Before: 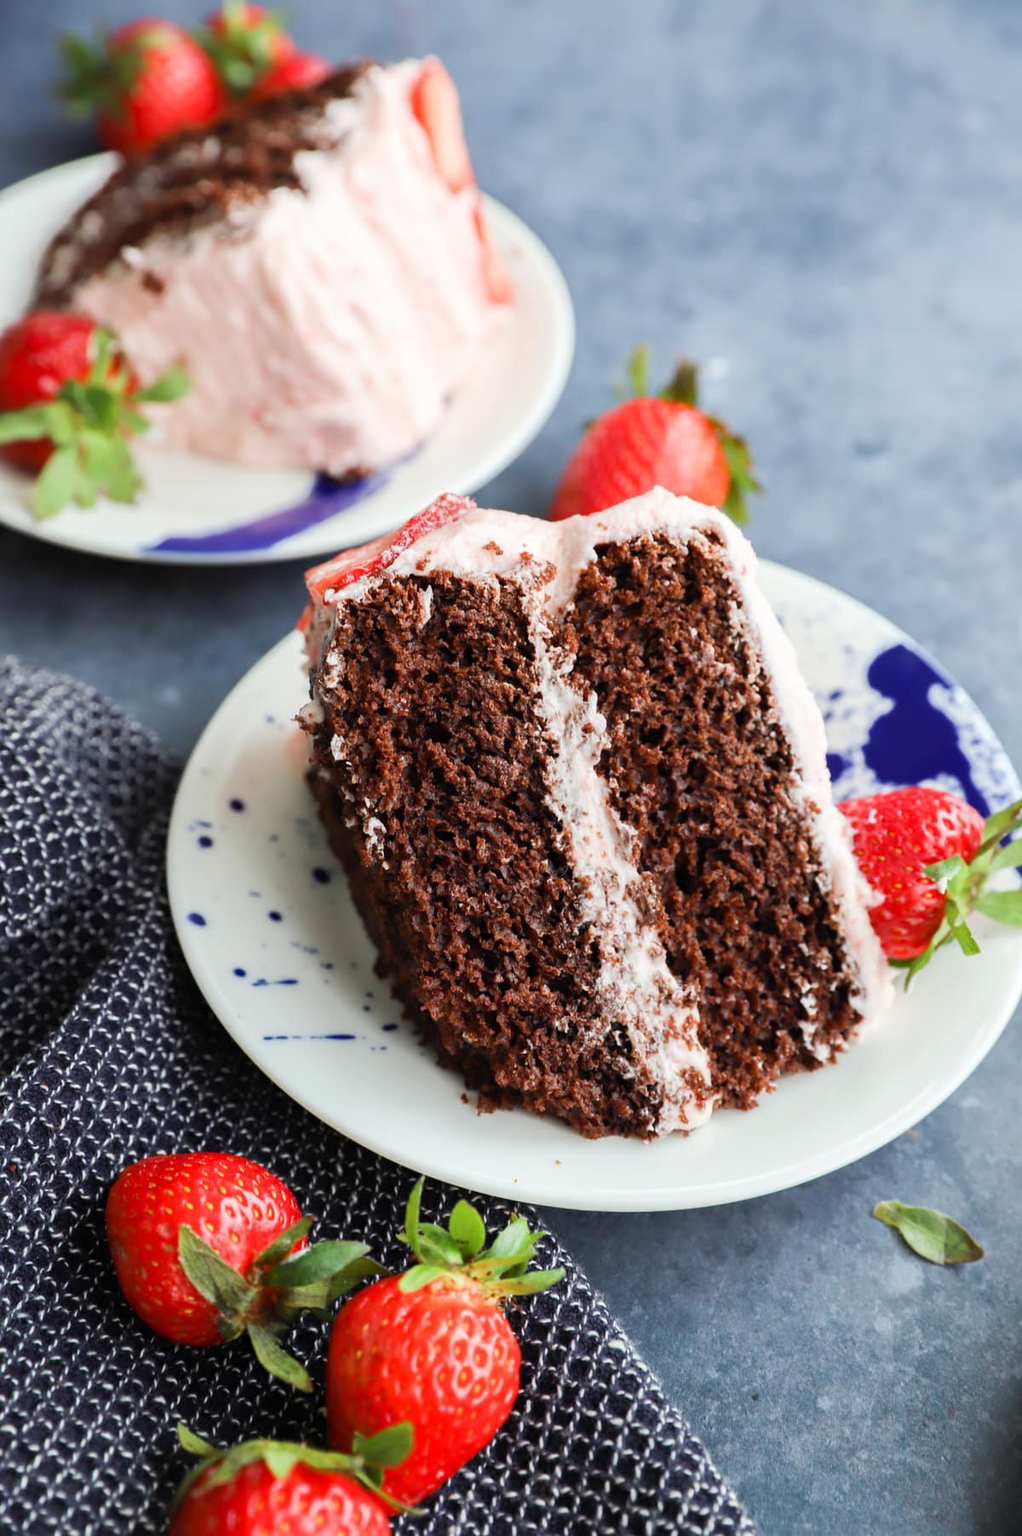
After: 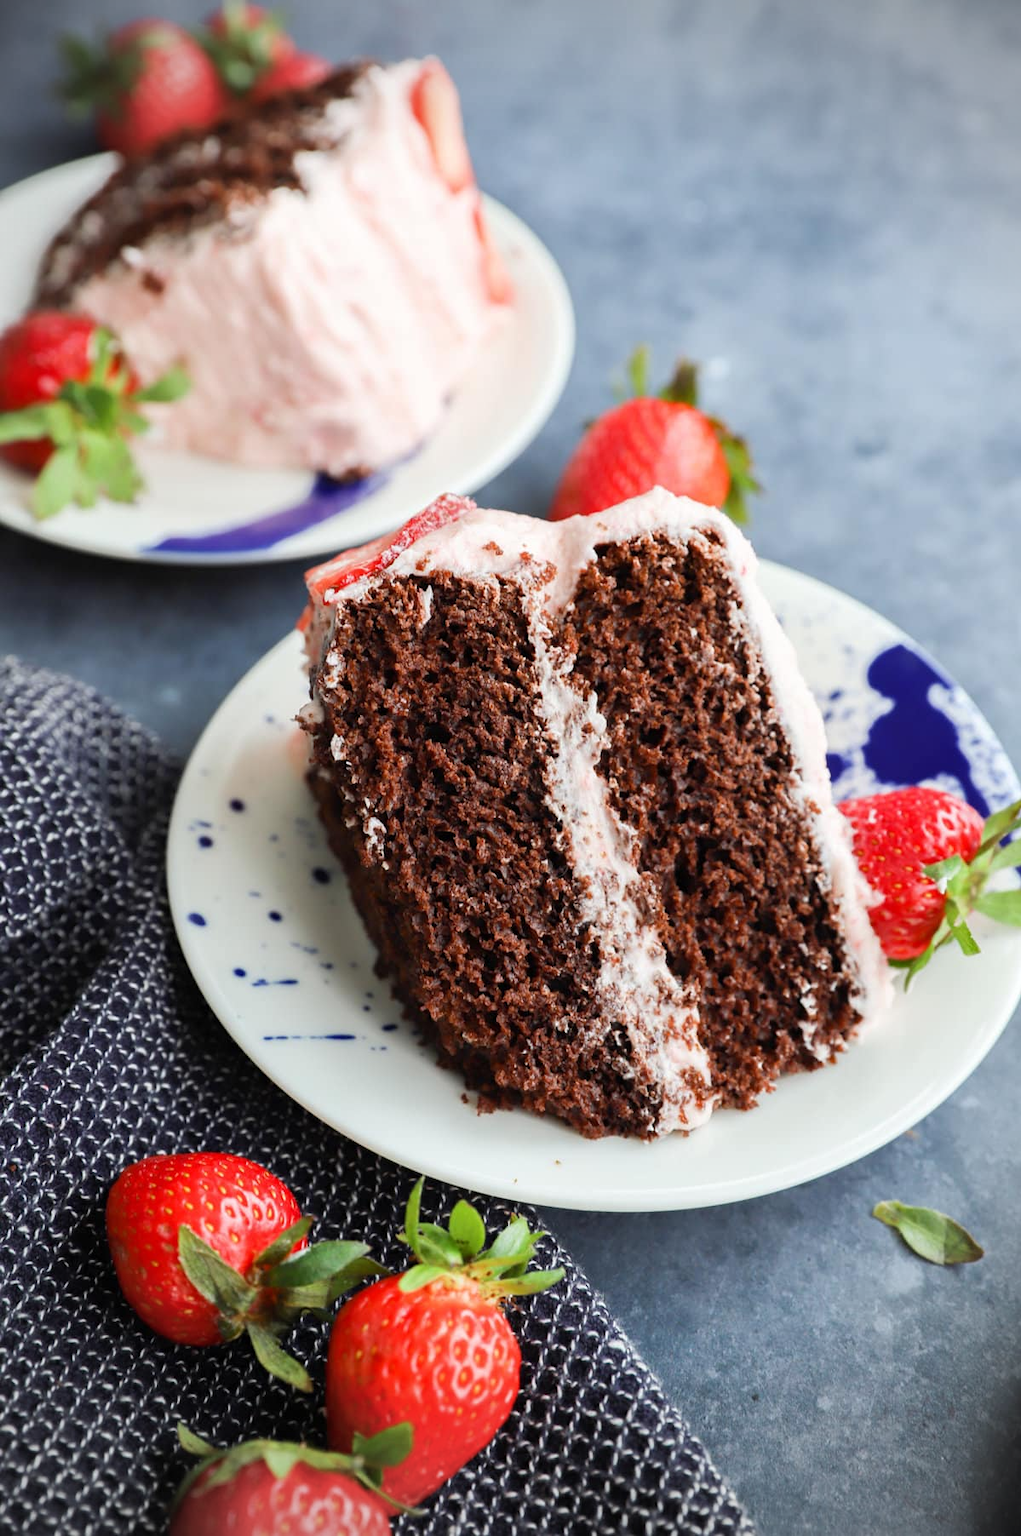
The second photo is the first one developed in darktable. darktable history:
exposure: compensate highlight preservation false
vignetting: brightness -0.442, saturation -0.687
